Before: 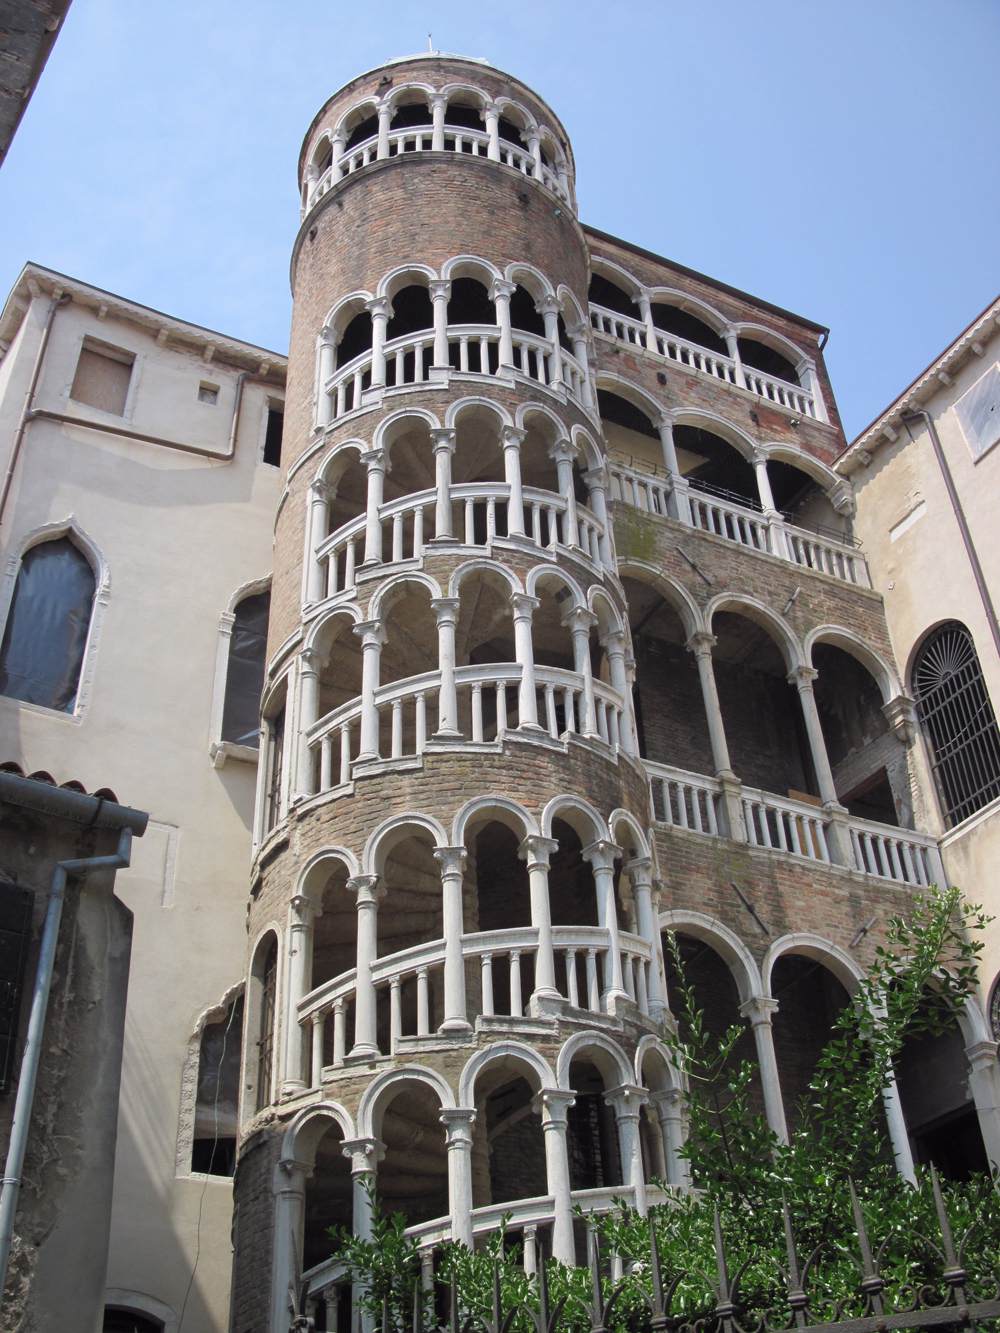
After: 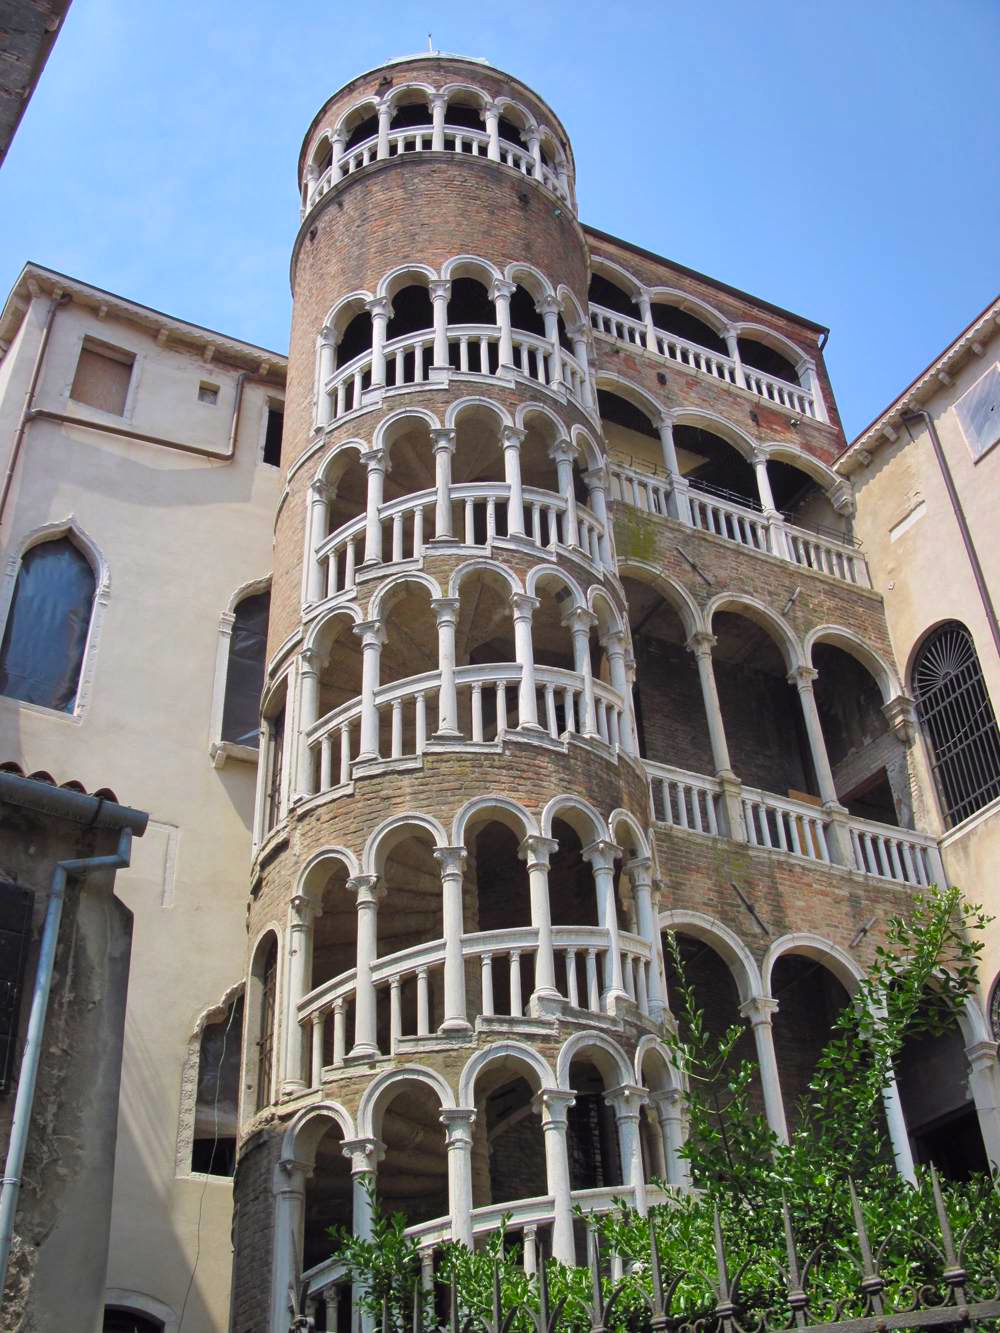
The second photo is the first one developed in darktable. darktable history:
color balance rgb: linear chroma grading › mid-tones 7.49%, perceptual saturation grading › global saturation 0.766%, global vibrance 50.032%
shadows and highlights: shadows 58.28, soften with gaussian
